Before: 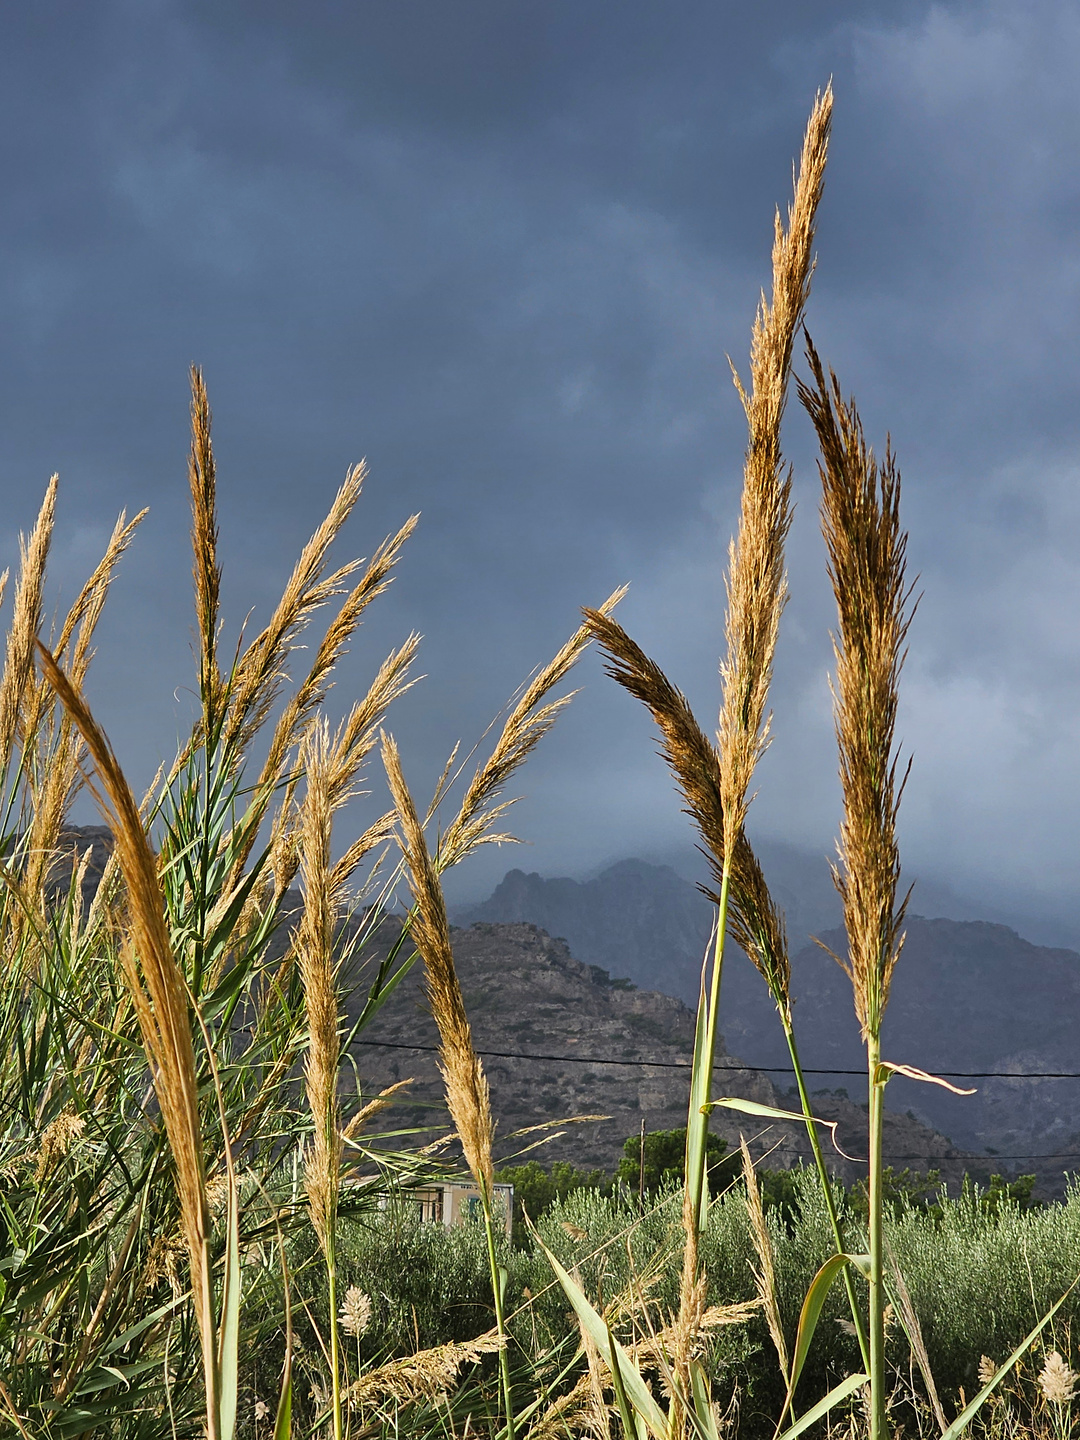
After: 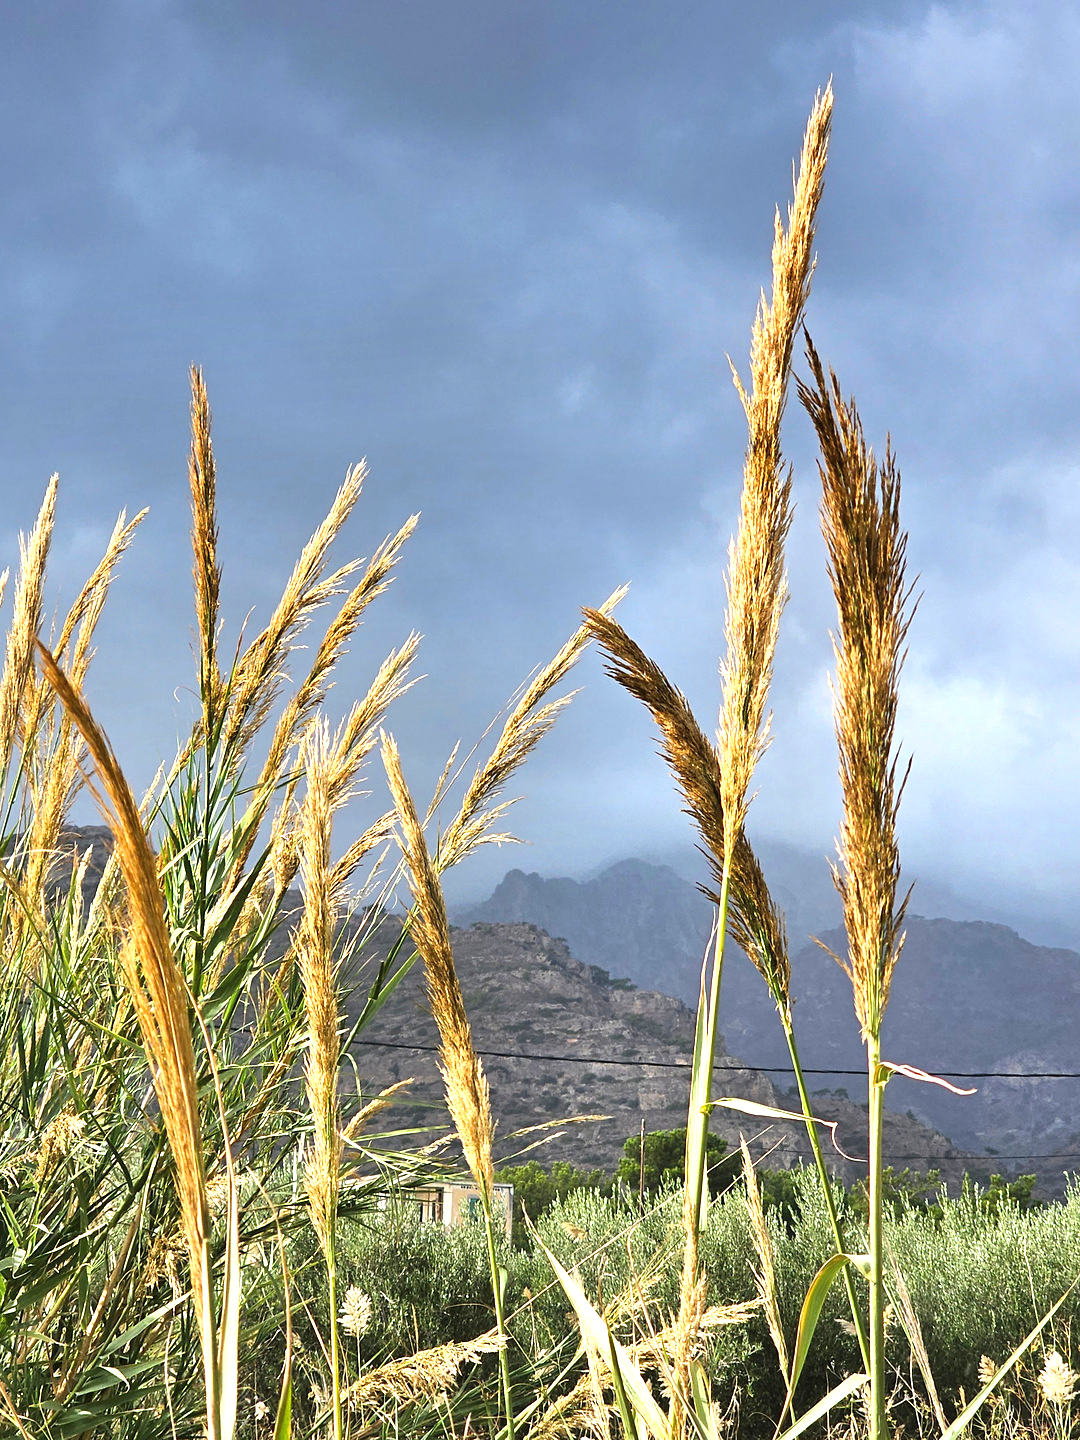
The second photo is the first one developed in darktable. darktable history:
tone equalizer: on, module defaults
exposure: black level correction 0, exposure 1.101 EV, compensate highlight preservation false
